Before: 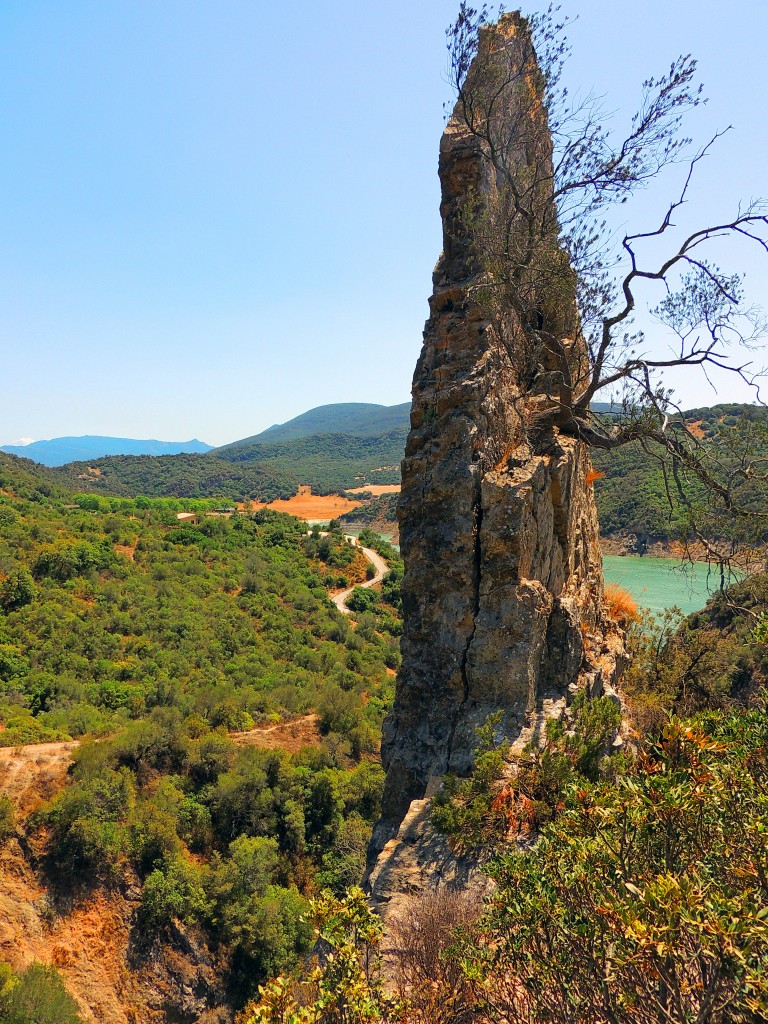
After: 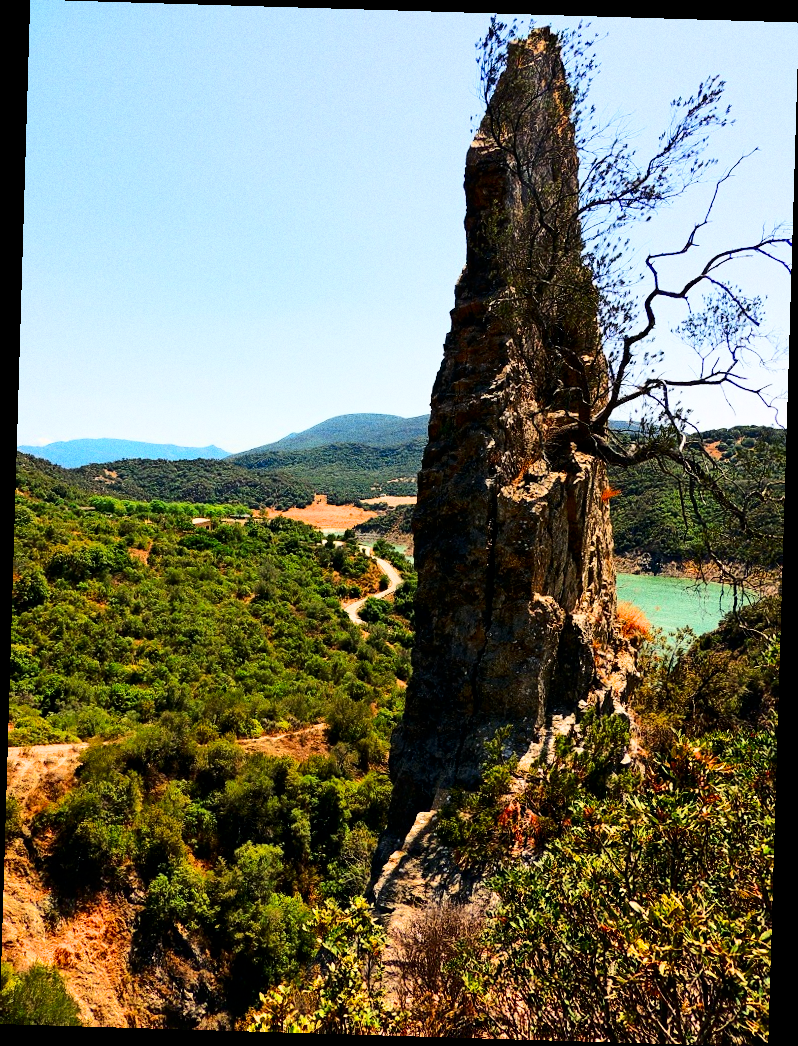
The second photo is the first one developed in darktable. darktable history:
rotate and perspective: rotation 1.72°, automatic cropping off
filmic rgb: black relative exposure -8.07 EV, white relative exposure 3 EV, hardness 5.35, contrast 1.25
grain: coarseness 0.09 ISO, strength 40%
tone equalizer: -8 EV -0.417 EV, -7 EV -0.389 EV, -6 EV -0.333 EV, -5 EV -0.222 EV, -3 EV 0.222 EV, -2 EV 0.333 EV, -1 EV 0.389 EV, +0 EV 0.417 EV, edges refinement/feathering 500, mask exposure compensation -1.57 EV, preserve details no
contrast brightness saturation: contrast 0.21, brightness -0.11, saturation 0.21
